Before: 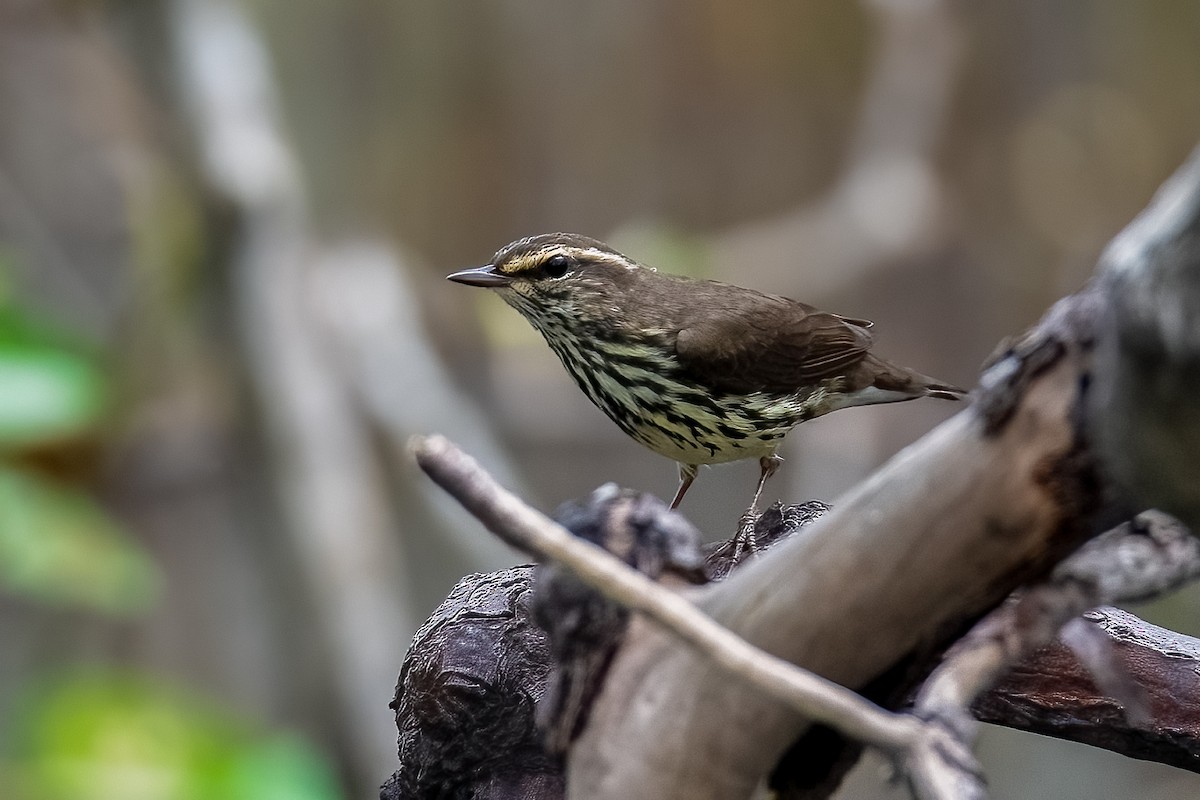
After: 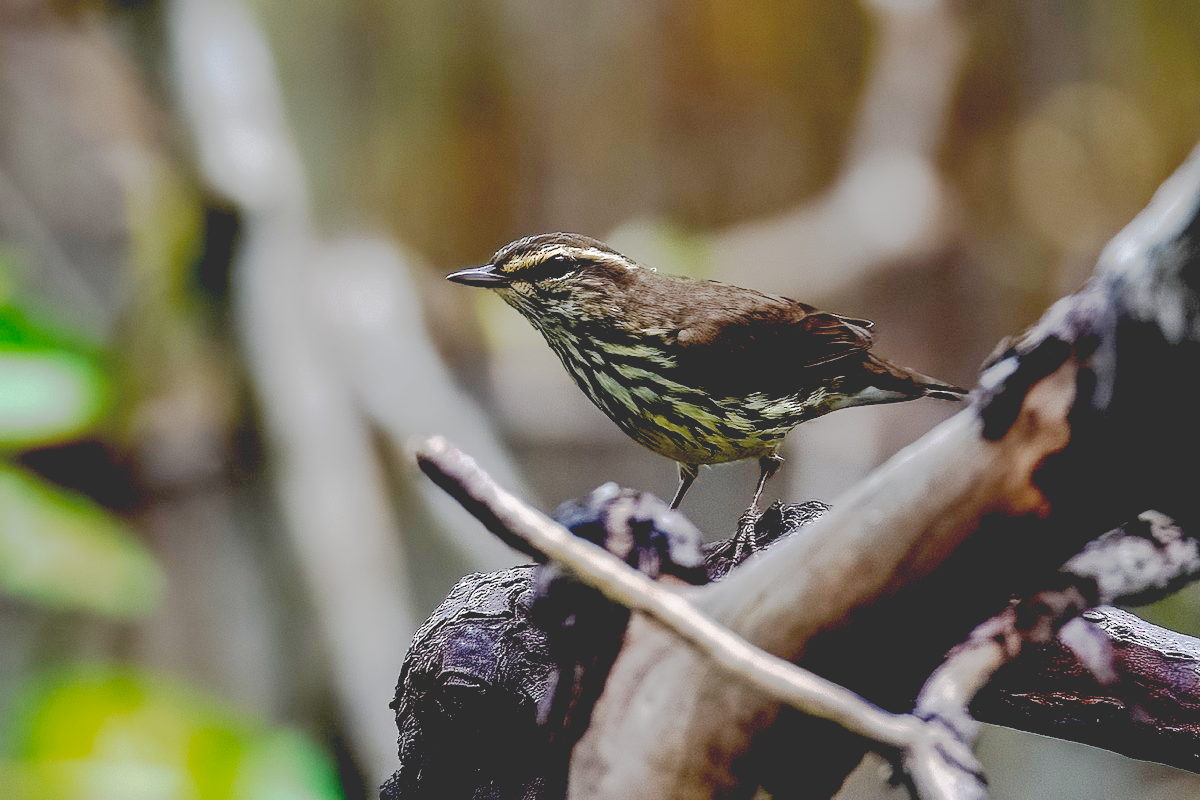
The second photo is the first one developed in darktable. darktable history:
base curve: curves: ch0 [(0.065, 0.026) (0.236, 0.358) (0.53, 0.546) (0.777, 0.841) (0.924, 0.992)], preserve colors none
